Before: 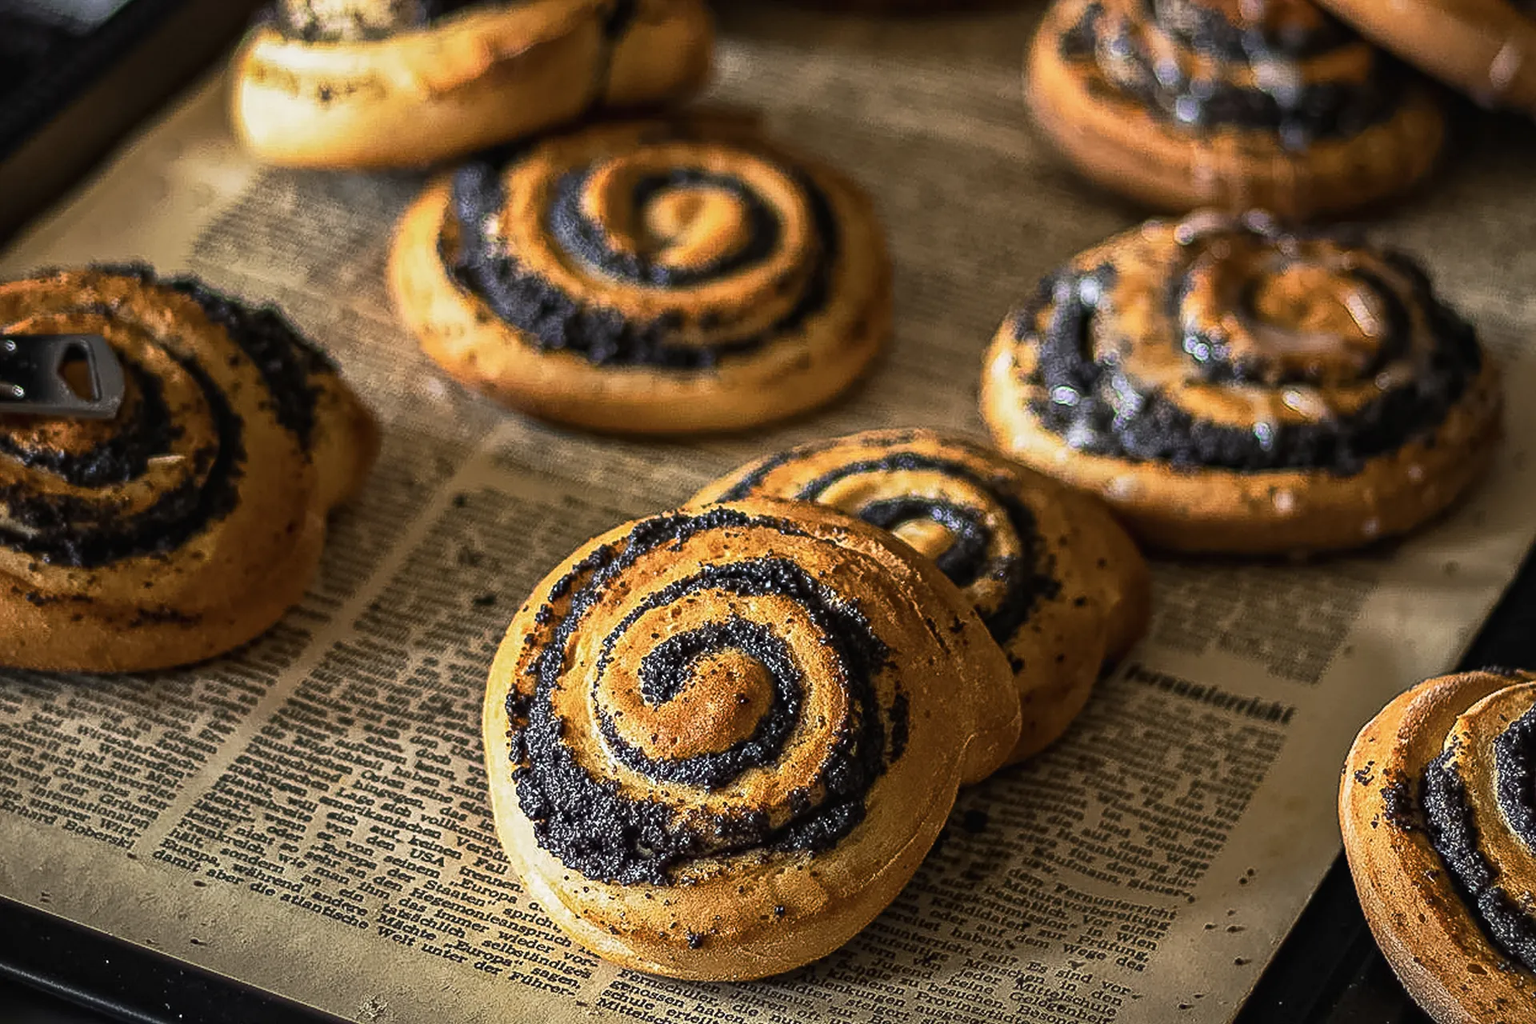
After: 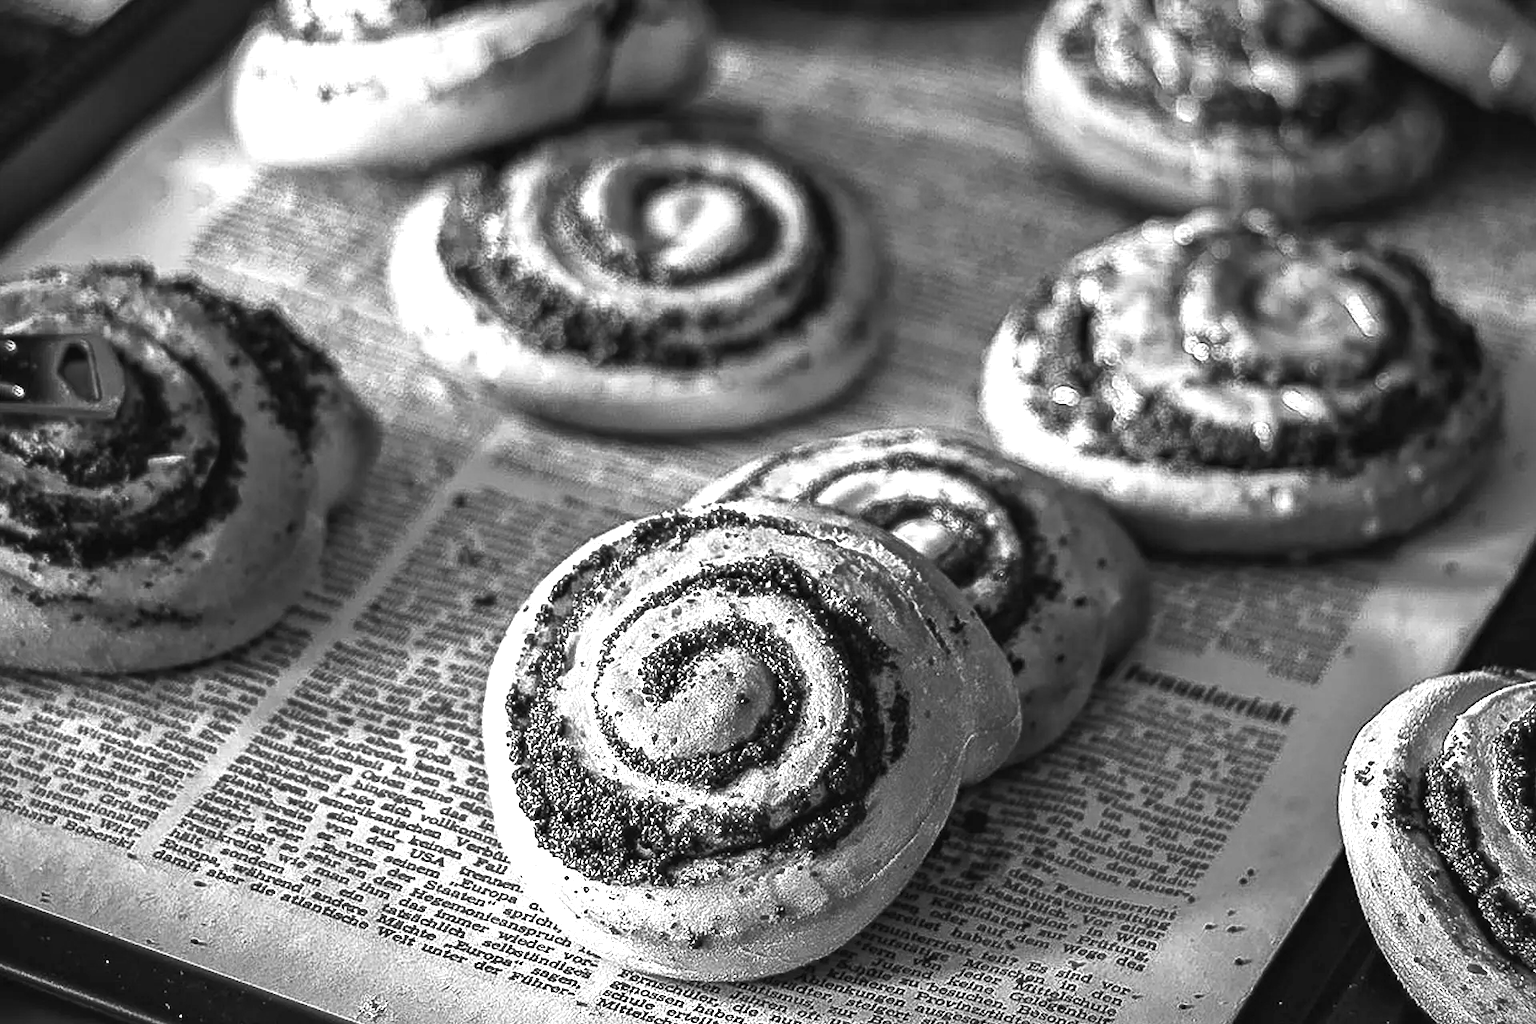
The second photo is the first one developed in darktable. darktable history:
monochrome: on, module defaults
exposure: black level correction 0, exposure 1.1 EV, compensate exposure bias true, compensate highlight preservation false
